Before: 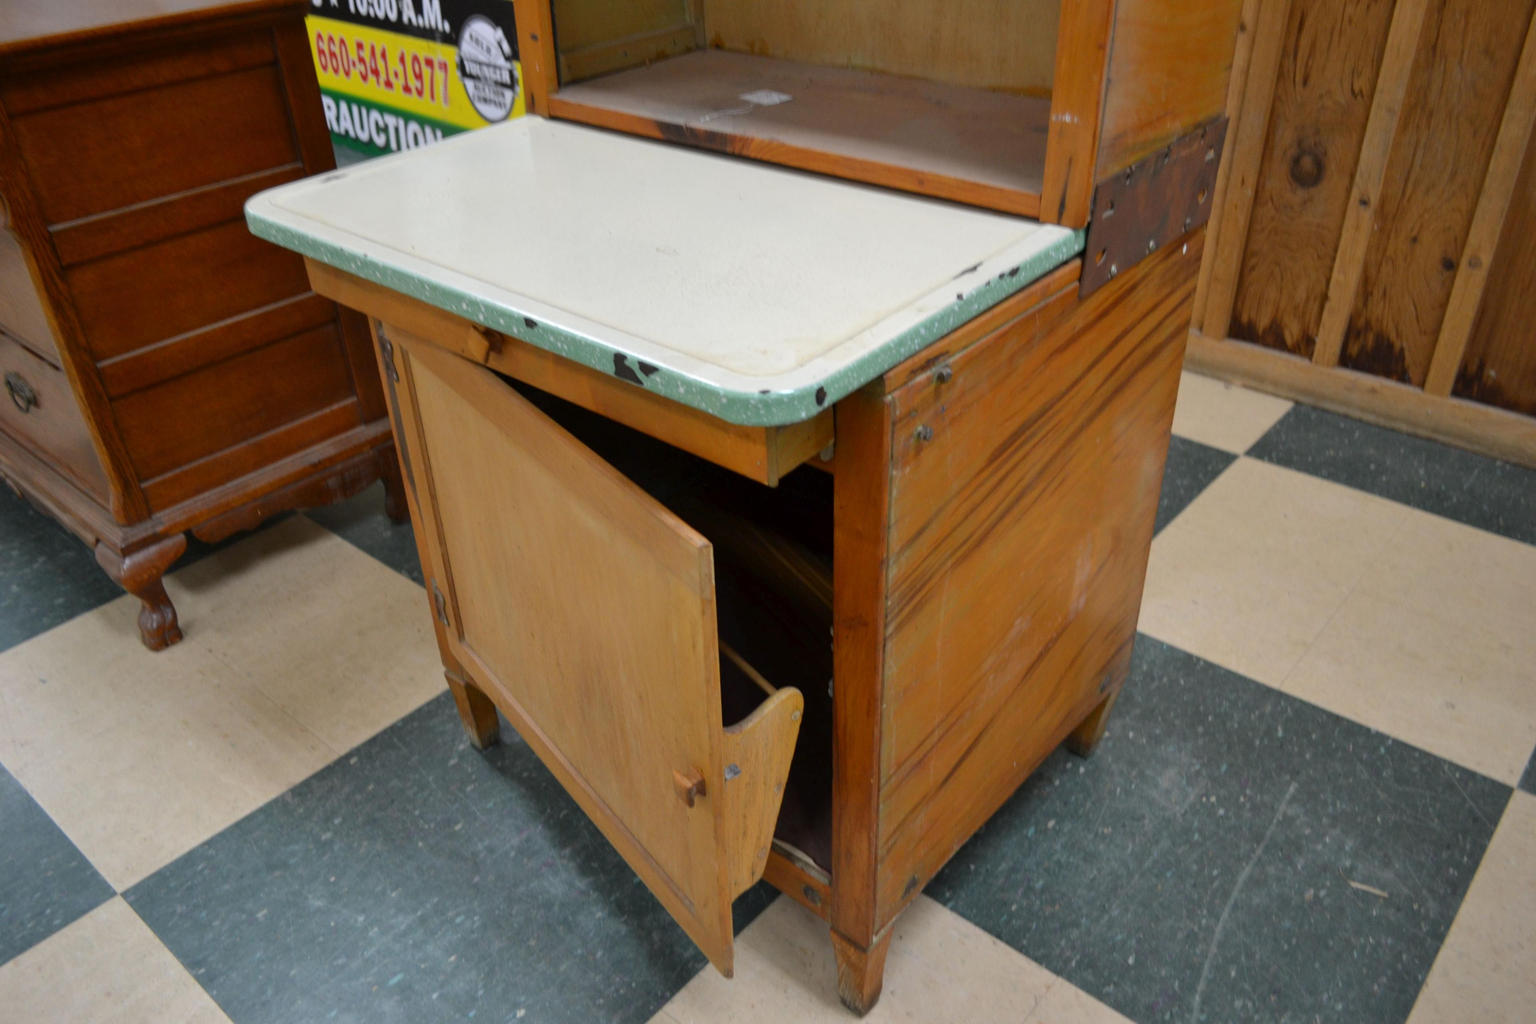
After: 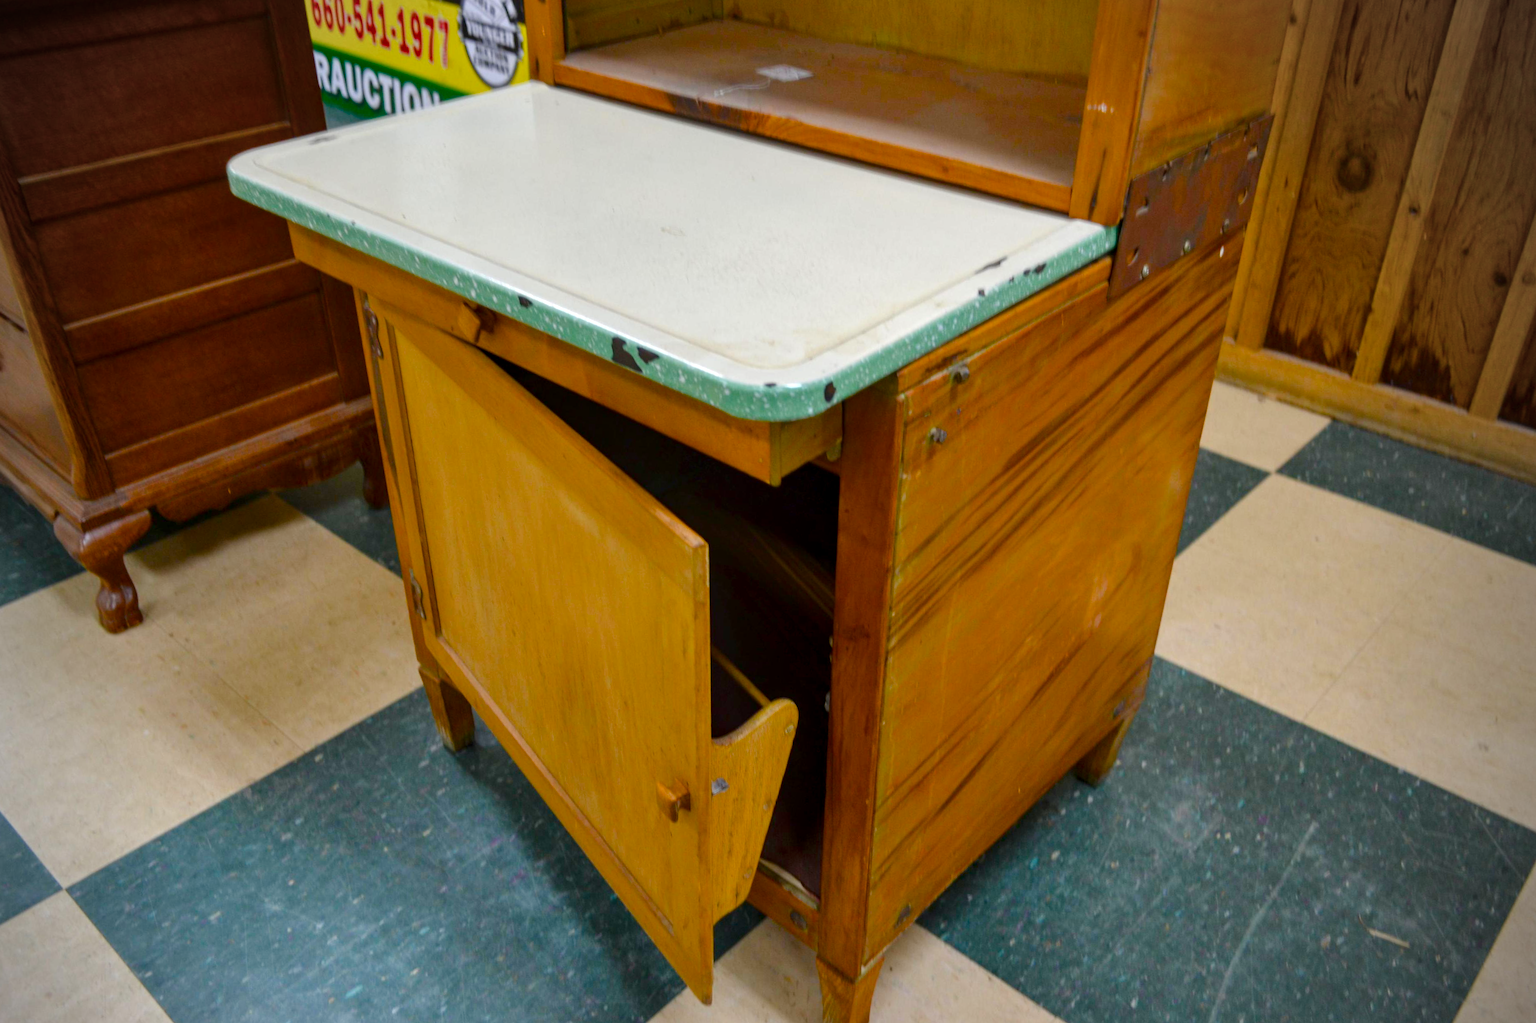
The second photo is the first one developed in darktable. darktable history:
color balance rgb: global offset › luminance 0.231%, perceptual saturation grading › global saturation 24.617%, perceptual saturation grading › highlights -50.957%, perceptual saturation grading › mid-tones 19.003%, perceptual saturation grading › shadows 61.159%, global vibrance 50.203%
crop and rotate: angle -2.35°
local contrast: detail 130%
vignetting: fall-off start 79.84%, center (-0.037, 0.153), unbound false
